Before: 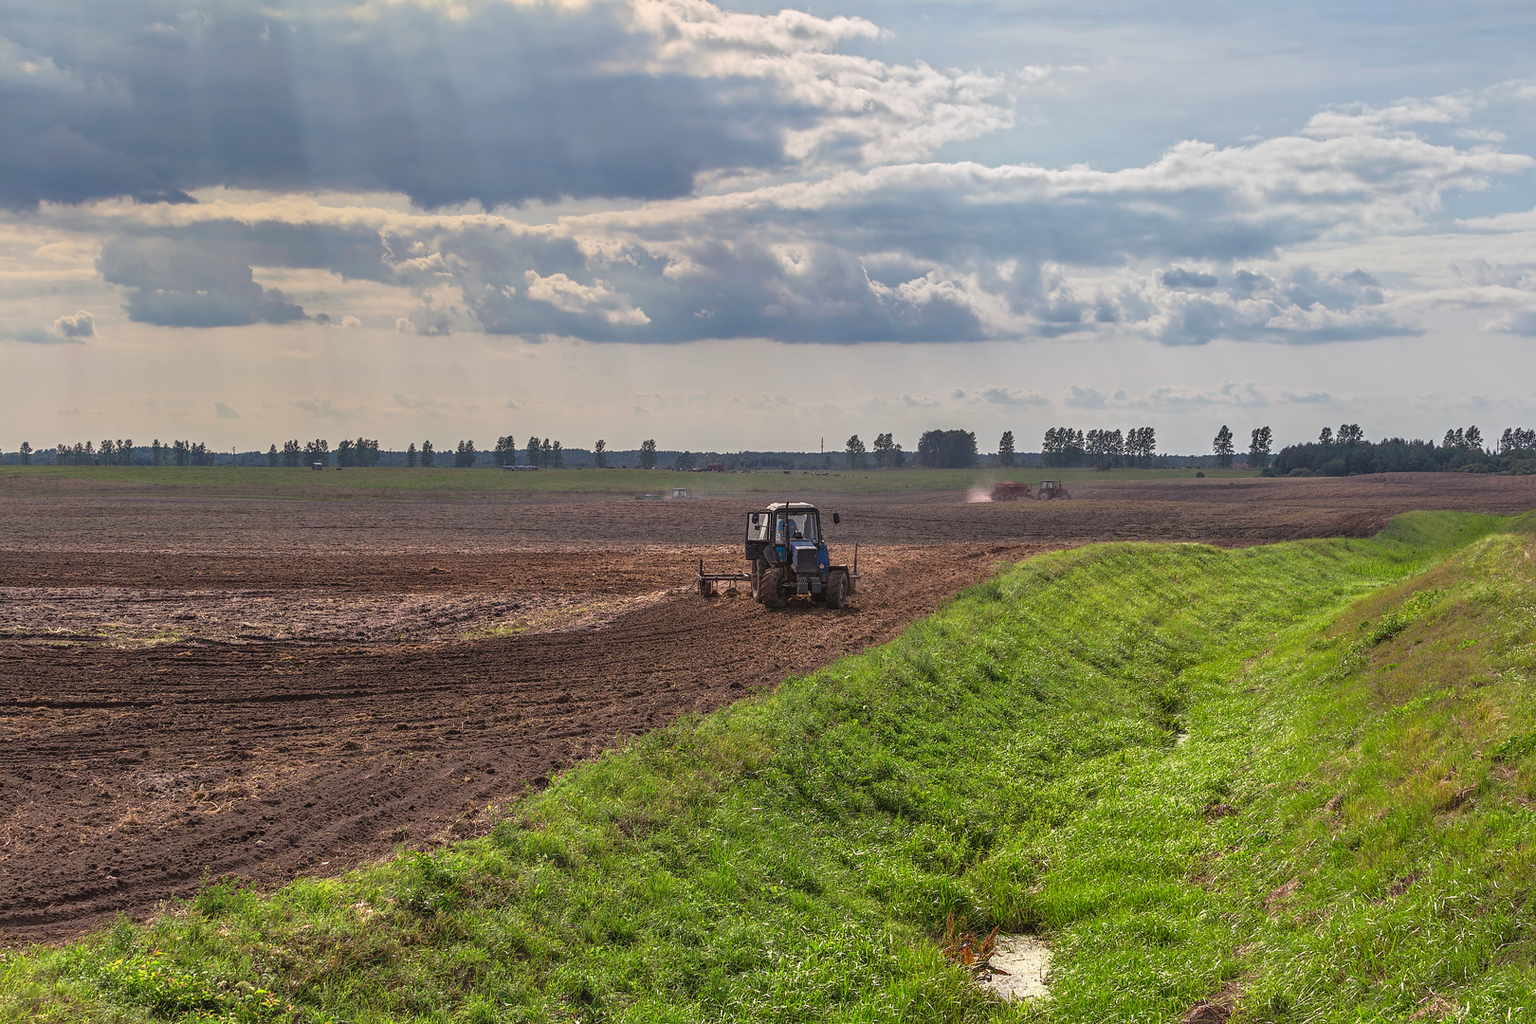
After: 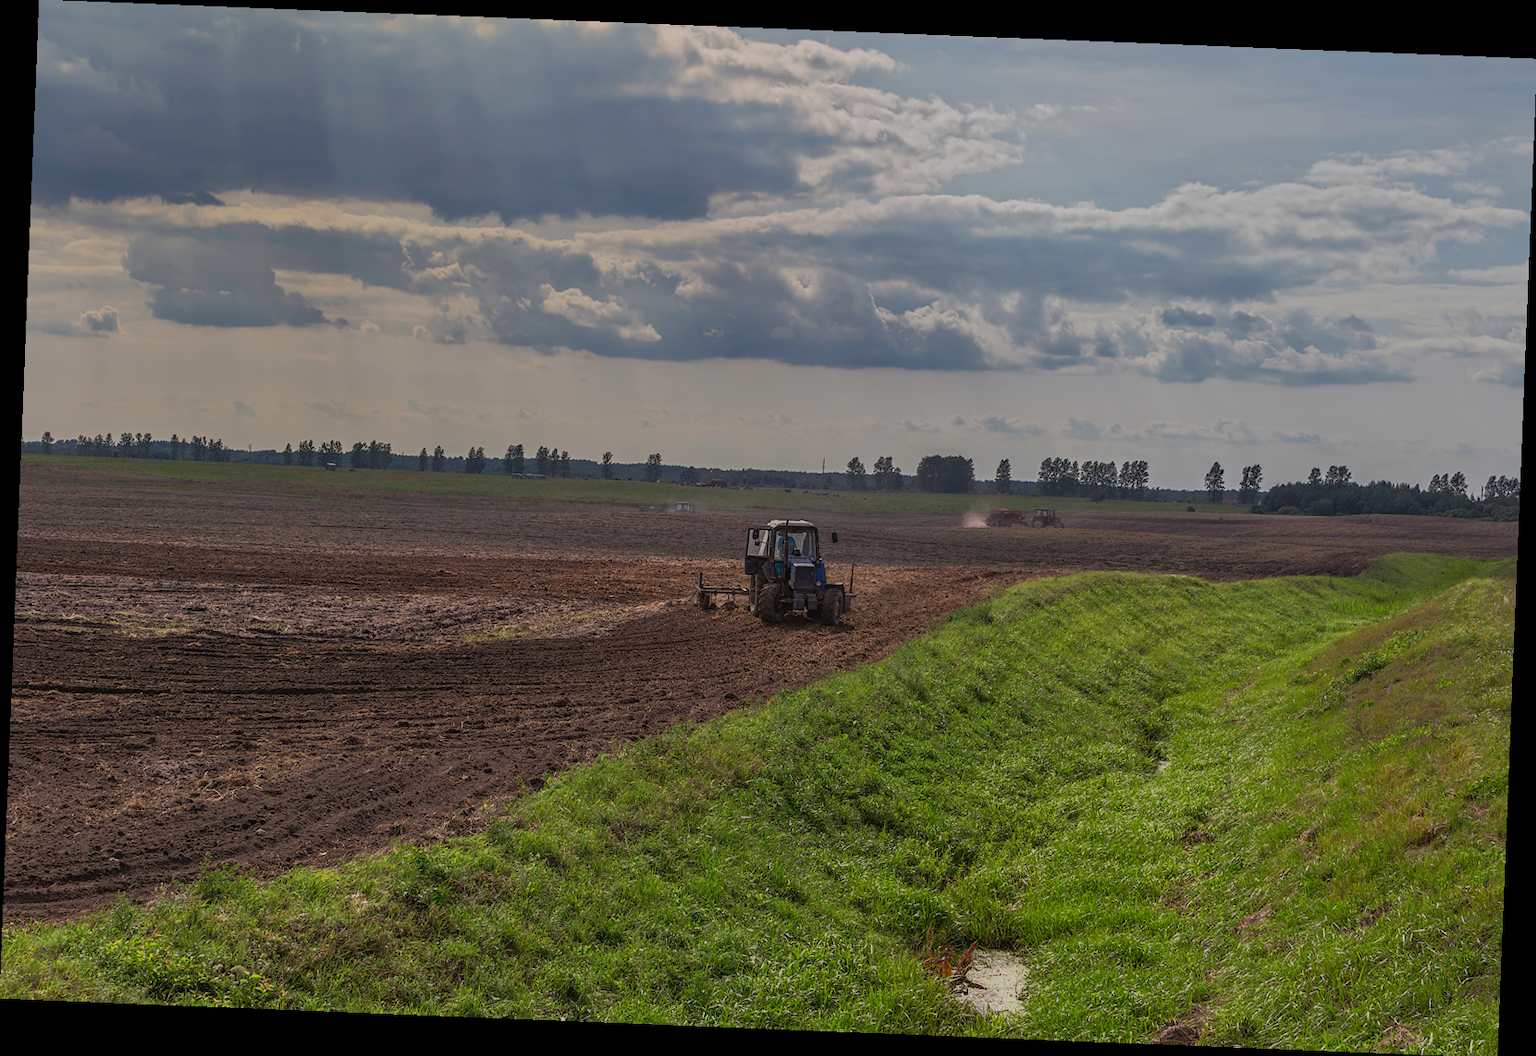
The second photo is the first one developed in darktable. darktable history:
rotate and perspective: rotation 2.27°, automatic cropping off
exposure: black level correction 0, exposure -0.766 EV, compensate highlight preservation false
